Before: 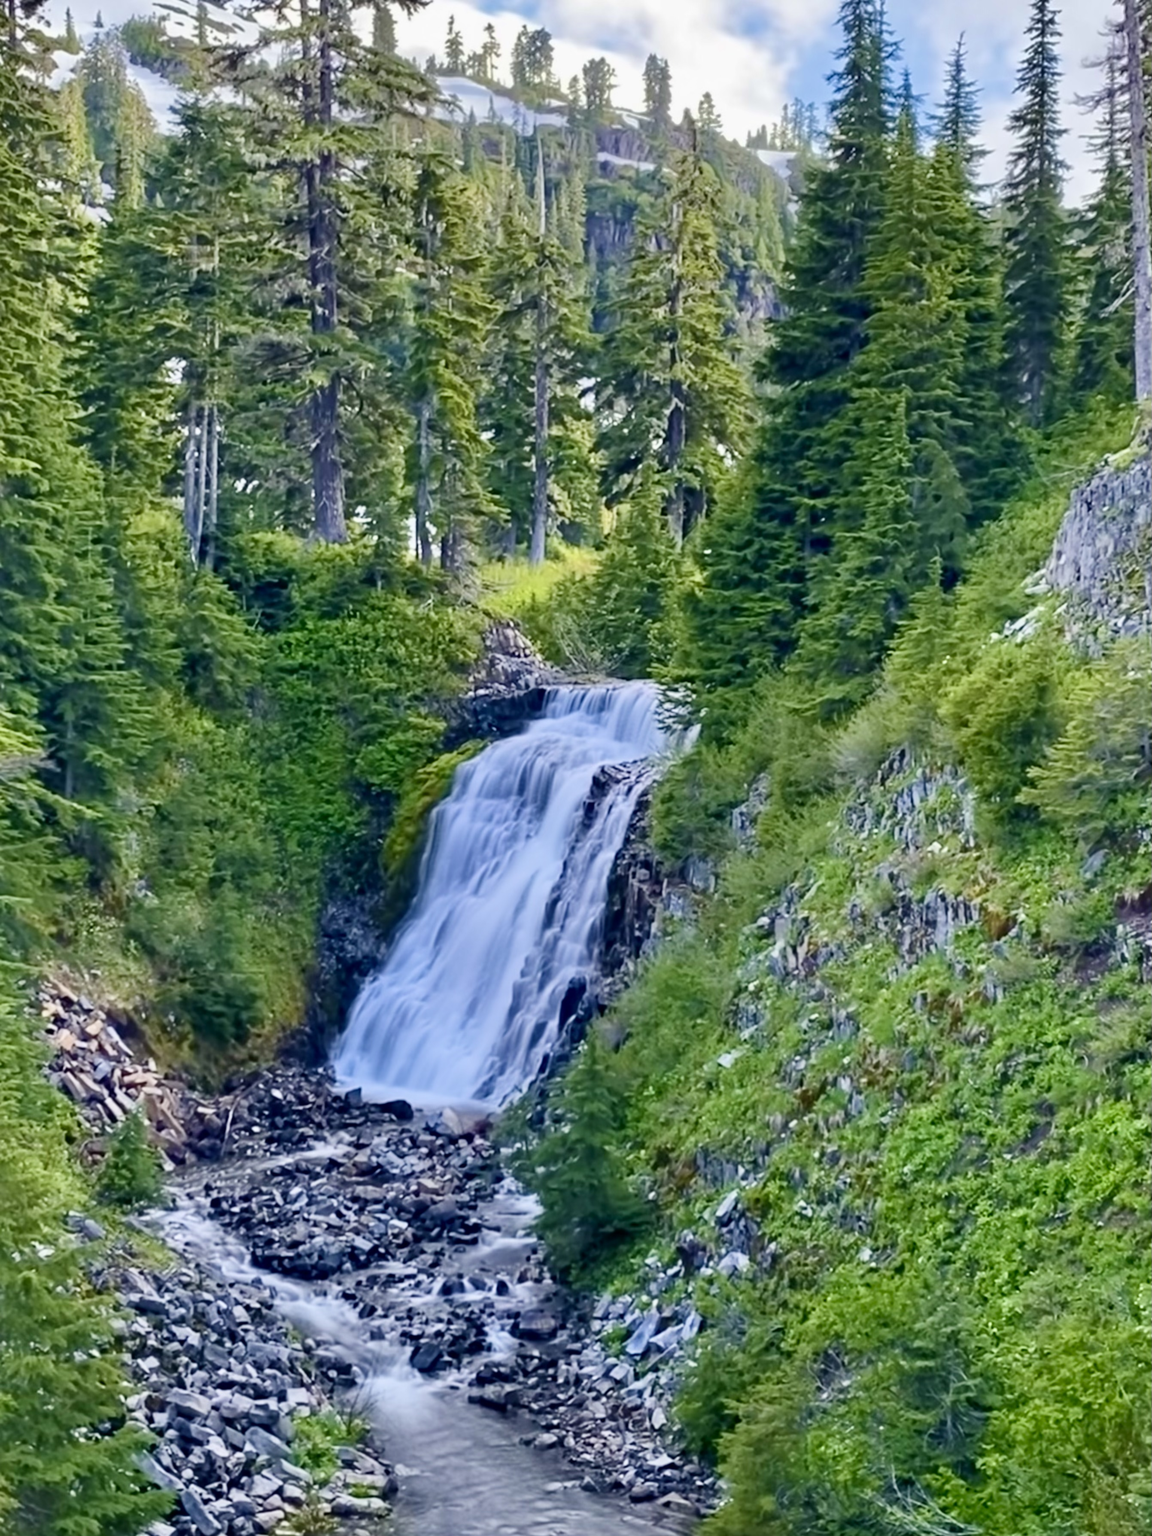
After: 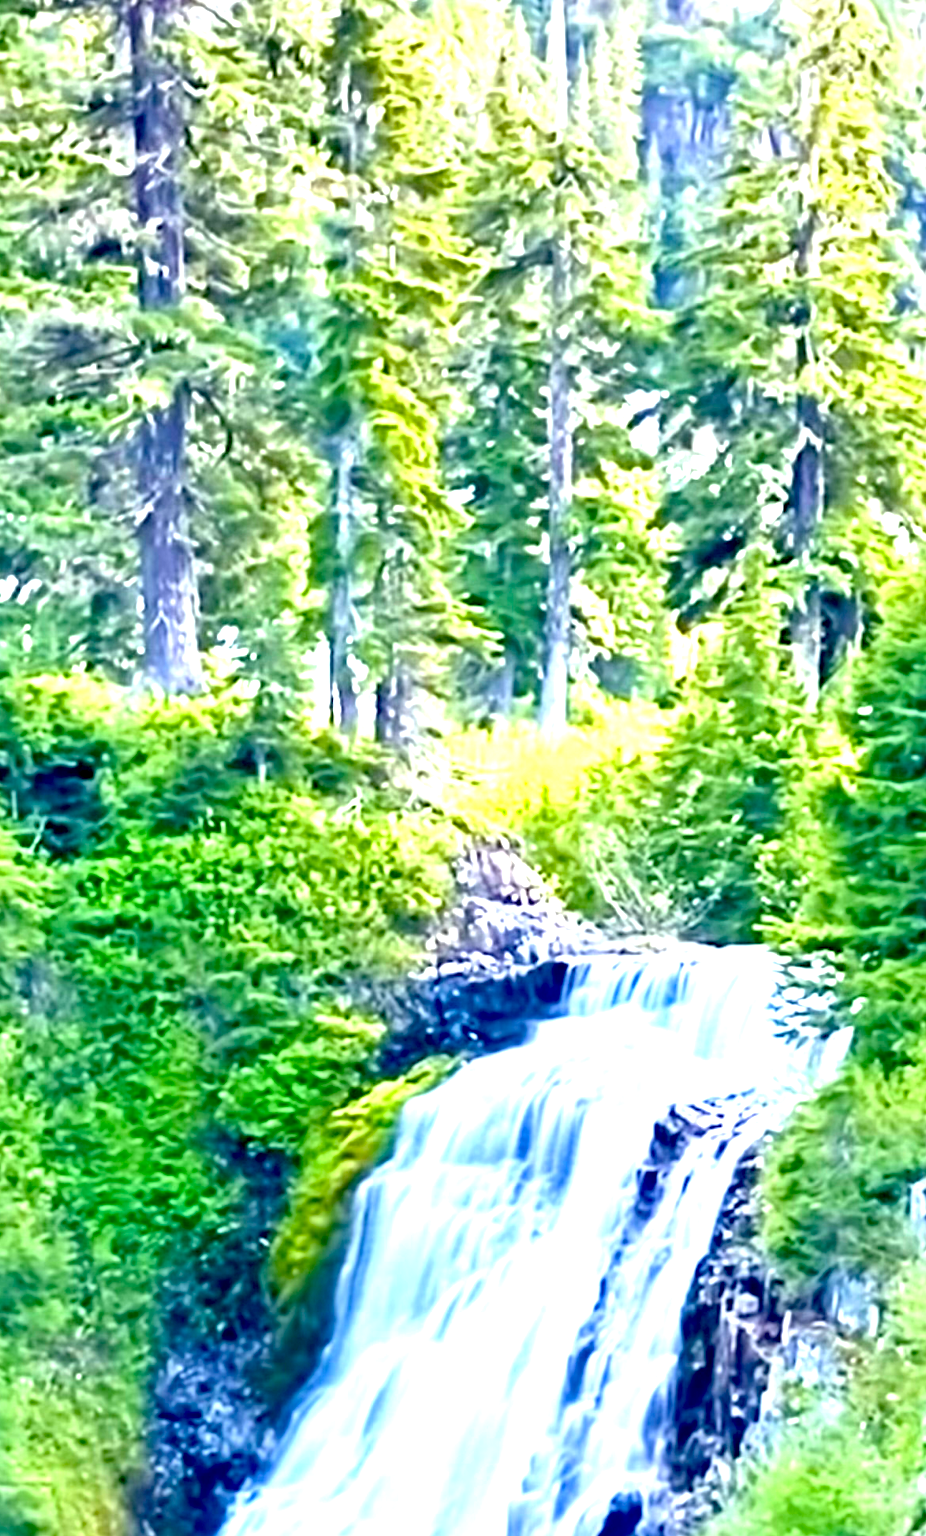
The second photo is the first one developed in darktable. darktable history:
crop: left 20.545%, top 10.755%, right 35.651%, bottom 34.785%
exposure: black level correction 0.006, exposure 2.081 EV, compensate highlight preservation false
